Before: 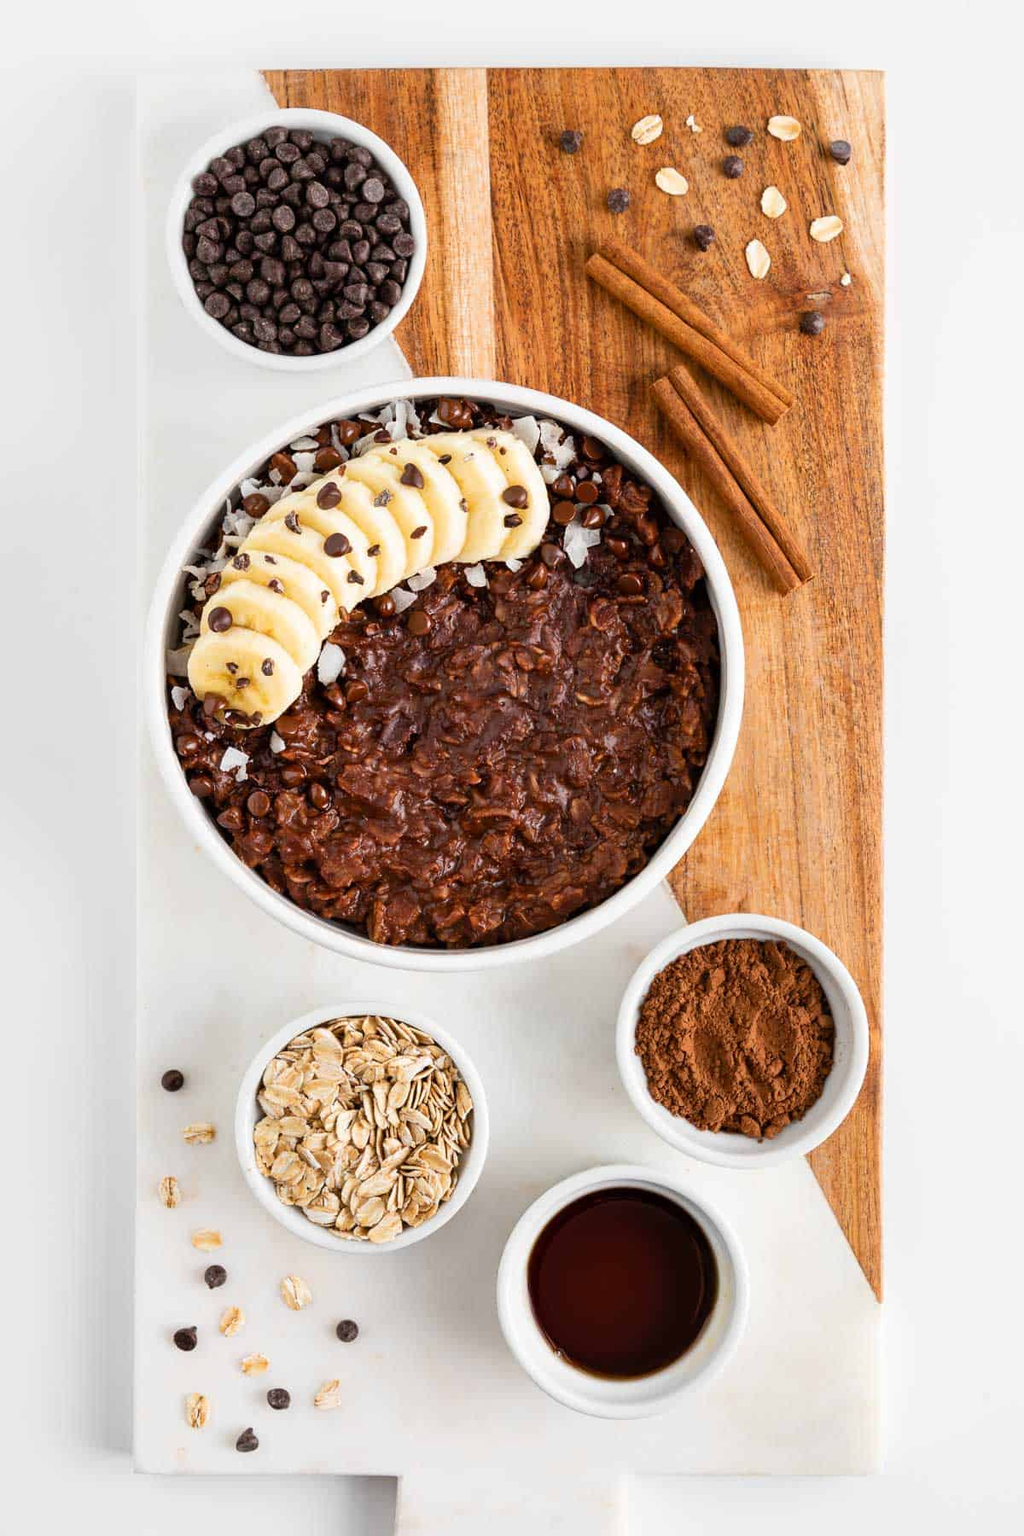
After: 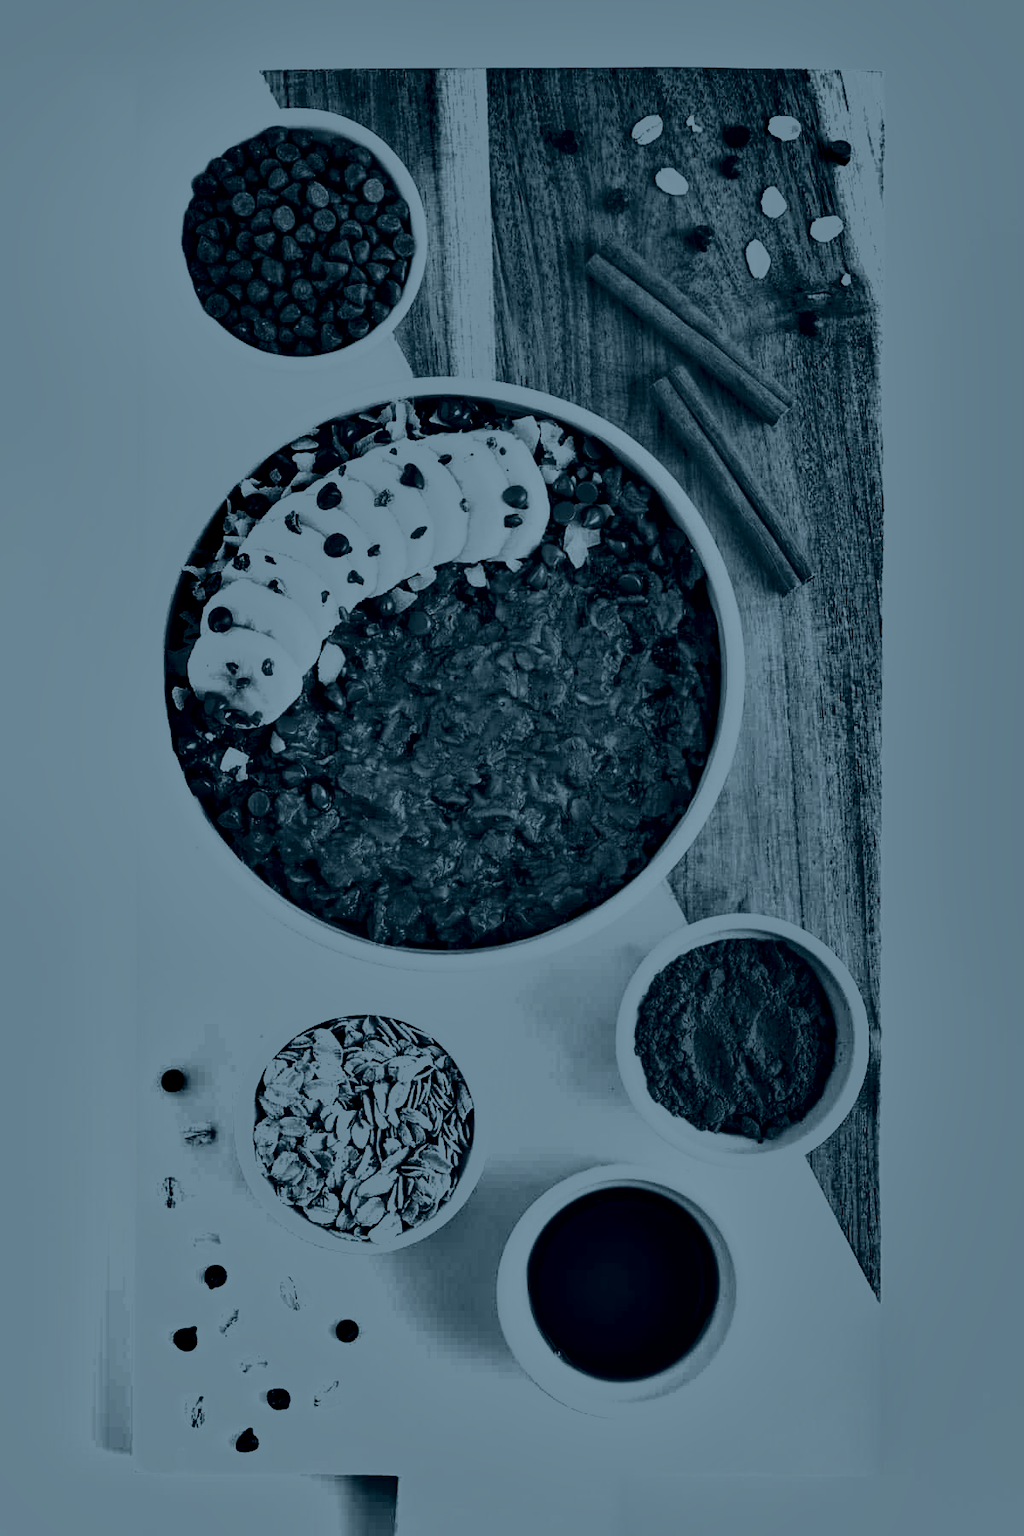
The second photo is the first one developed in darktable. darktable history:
exposure: black level correction 0, exposure 1.1 EV, compensate highlight preservation false
tone curve: curves: ch0 [(0, 0) (0.003, 0.012) (0.011, 0.014) (0.025, 0.019) (0.044, 0.028) (0.069, 0.039) (0.1, 0.056) (0.136, 0.093) (0.177, 0.147) (0.224, 0.214) (0.277, 0.29) (0.335, 0.381) (0.399, 0.476) (0.468, 0.557) (0.543, 0.635) (0.623, 0.697) (0.709, 0.764) (0.801, 0.831) (0.898, 0.917) (1, 1)], preserve colors none
shadows and highlights: shadows 80.73, white point adjustment -9.07, highlights -61.46, soften with gaussian
colorize: hue 194.4°, saturation 29%, source mix 61.75%, lightness 3.98%, version 1
